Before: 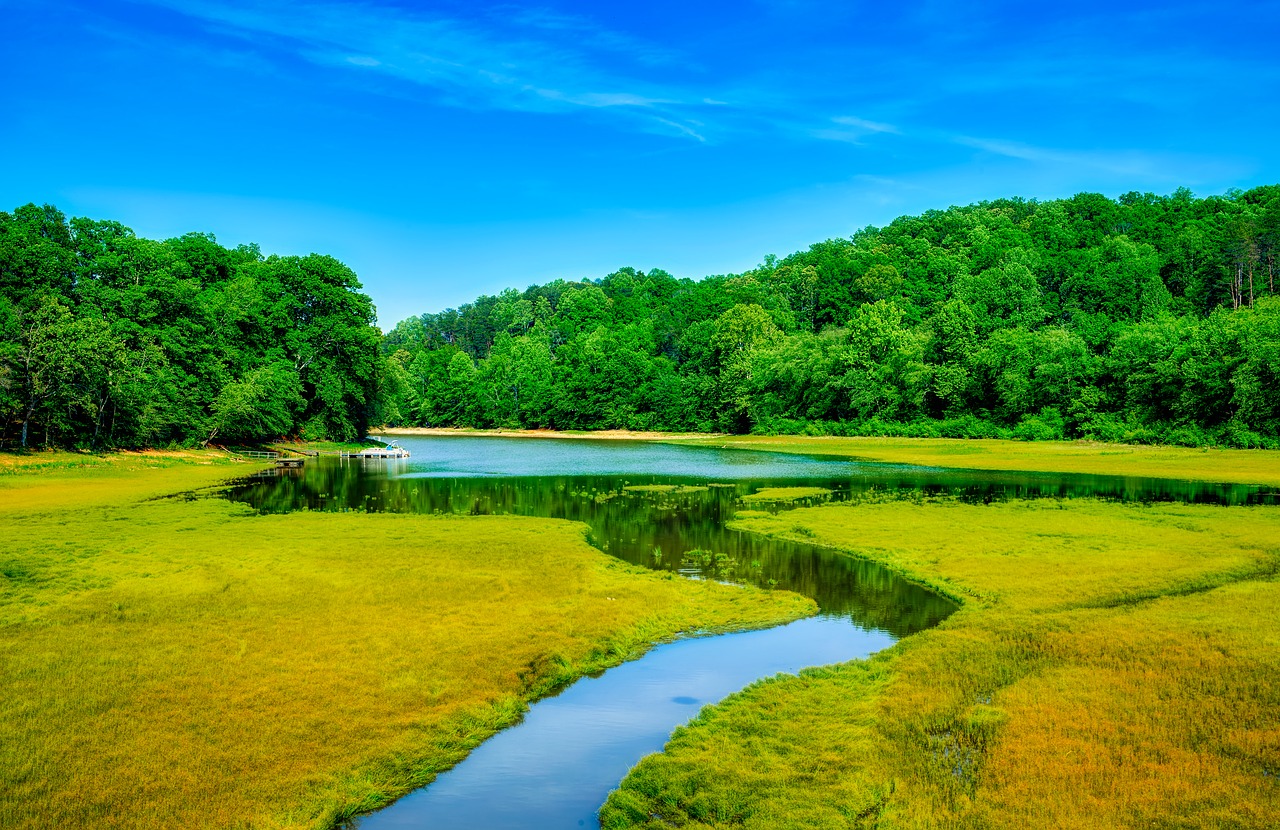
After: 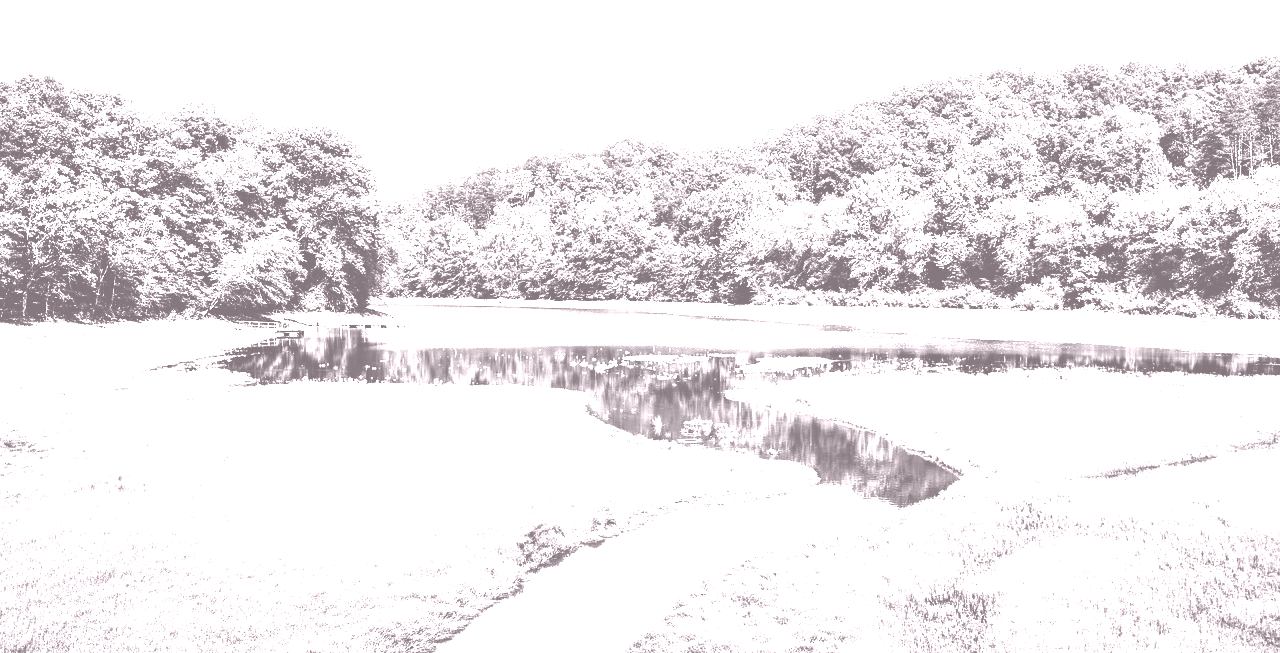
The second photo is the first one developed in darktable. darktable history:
colorize: hue 25.2°, saturation 83%, source mix 82%, lightness 79%, version 1
shadows and highlights: radius 118.69, shadows 42.21, highlights -61.56, soften with gaussian
crop and rotate: top 15.774%, bottom 5.506%
exposure: exposure 0.74 EV, compensate highlight preservation false
tone curve: curves: ch0 [(0, 0) (0.179, 0.073) (0.265, 0.147) (0.463, 0.553) (0.51, 0.635) (0.716, 0.863) (1, 0.997)], color space Lab, linked channels, preserve colors none
